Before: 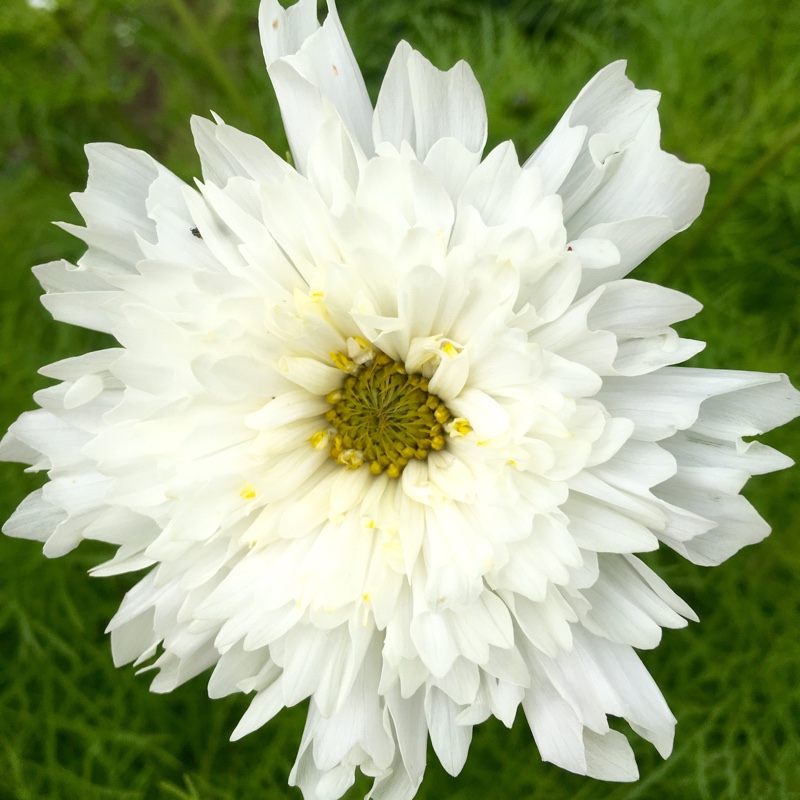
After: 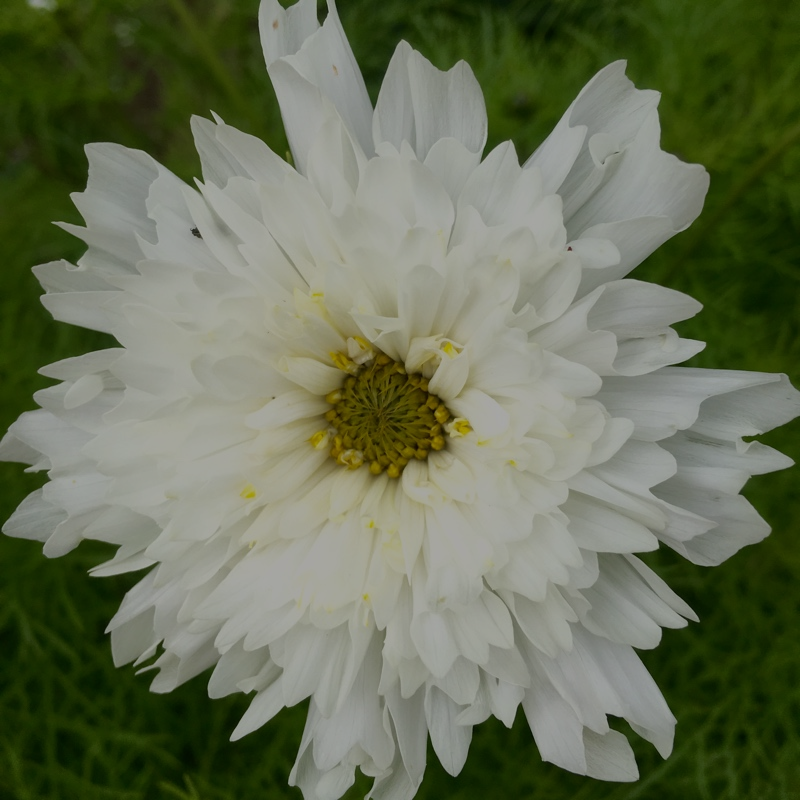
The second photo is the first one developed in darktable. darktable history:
exposure: exposure -1.399 EV, compensate highlight preservation false
